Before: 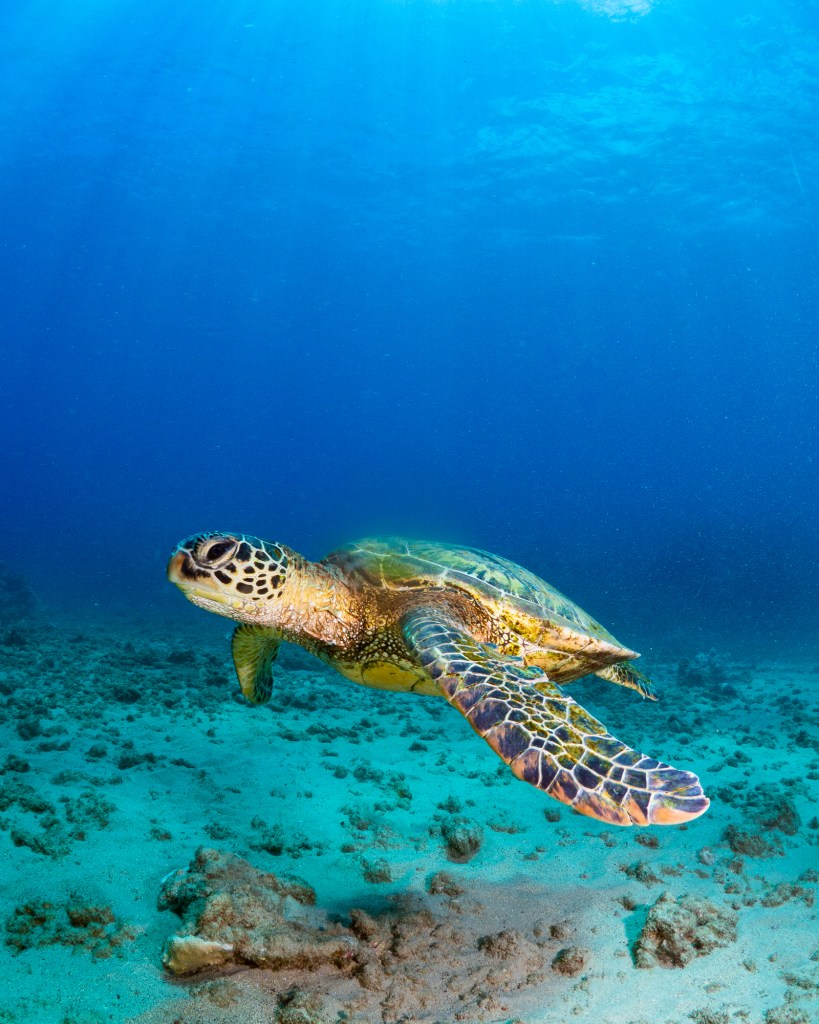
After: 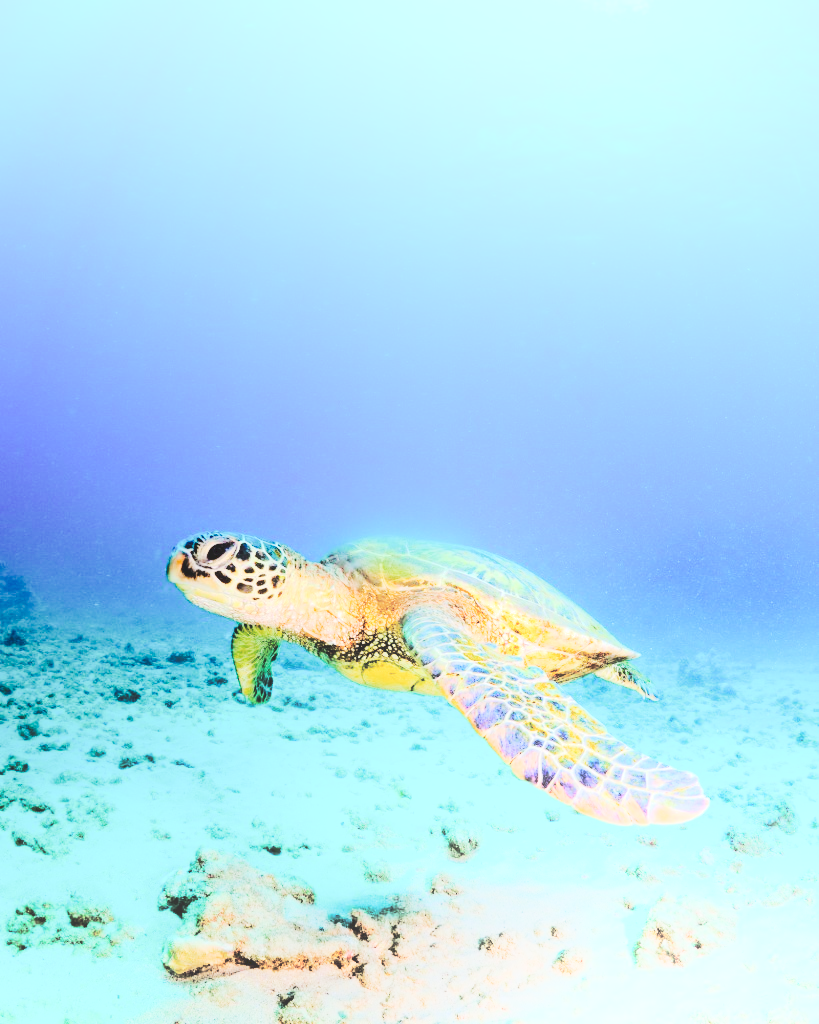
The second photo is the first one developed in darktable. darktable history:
tone curve: curves: ch0 [(0, 0) (0.003, 0.096) (0.011, 0.097) (0.025, 0.096) (0.044, 0.099) (0.069, 0.109) (0.1, 0.129) (0.136, 0.149) (0.177, 0.176) (0.224, 0.22) (0.277, 0.288) (0.335, 0.385) (0.399, 0.49) (0.468, 0.581) (0.543, 0.661) (0.623, 0.729) (0.709, 0.79) (0.801, 0.849) (0.898, 0.912) (1, 1)], preserve colors none
shadows and highlights: shadows -21.77, highlights 98.24, soften with gaussian
tone equalizer: -7 EV 0.154 EV, -6 EV 0.565 EV, -5 EV 1.12 EV, -4 EV 1.33 EV, -3 EV 1.13 EV, -2 EV 0.6 EV, -1 EV 0.151 EV, edges refinement/feathering 500, mask exposure compensation -1.57 EV, preserve details no
